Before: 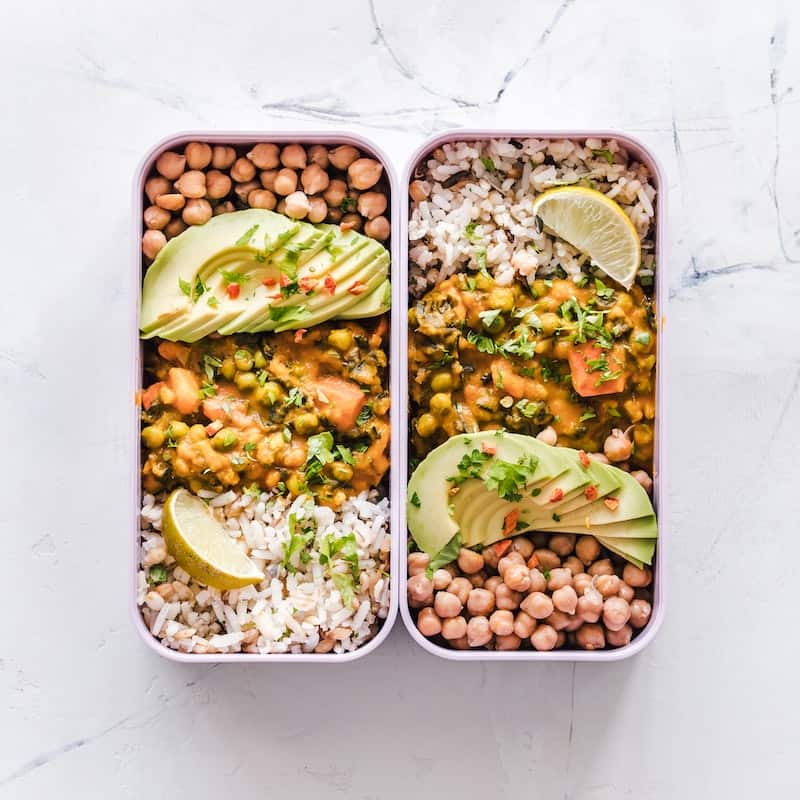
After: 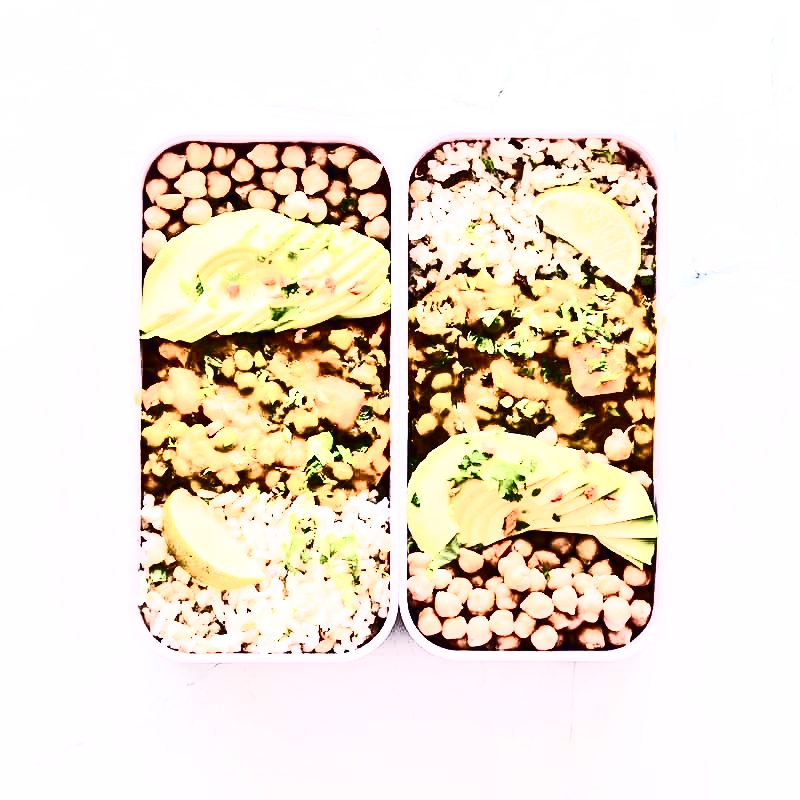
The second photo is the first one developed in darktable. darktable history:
color balance rgb: shadows lift › chroma 1%, shadows lift › hue 113°, highlights gain › chroma 0.2%, highlights gain › hue 333°, perceptual saturation grading › global saturation 20%, perceptual saturation grading › highlights -50%, perceptual saturation grading › shadows 25%, contrast -10%
tone equalizer: -8 EV 0.001 EV, -7 EV -0.002 EV, -6 EV 0.002 EV, -5 EV -0.03 EV, -4 EV -0.116 EV, -3 EV -0.169 EV, -2 EV 0.24 EV, -1 EV 0.702 EV, +0 EV 0.493 EV
contrast brightness saturation: contrast 0.93, brightness 0.2
